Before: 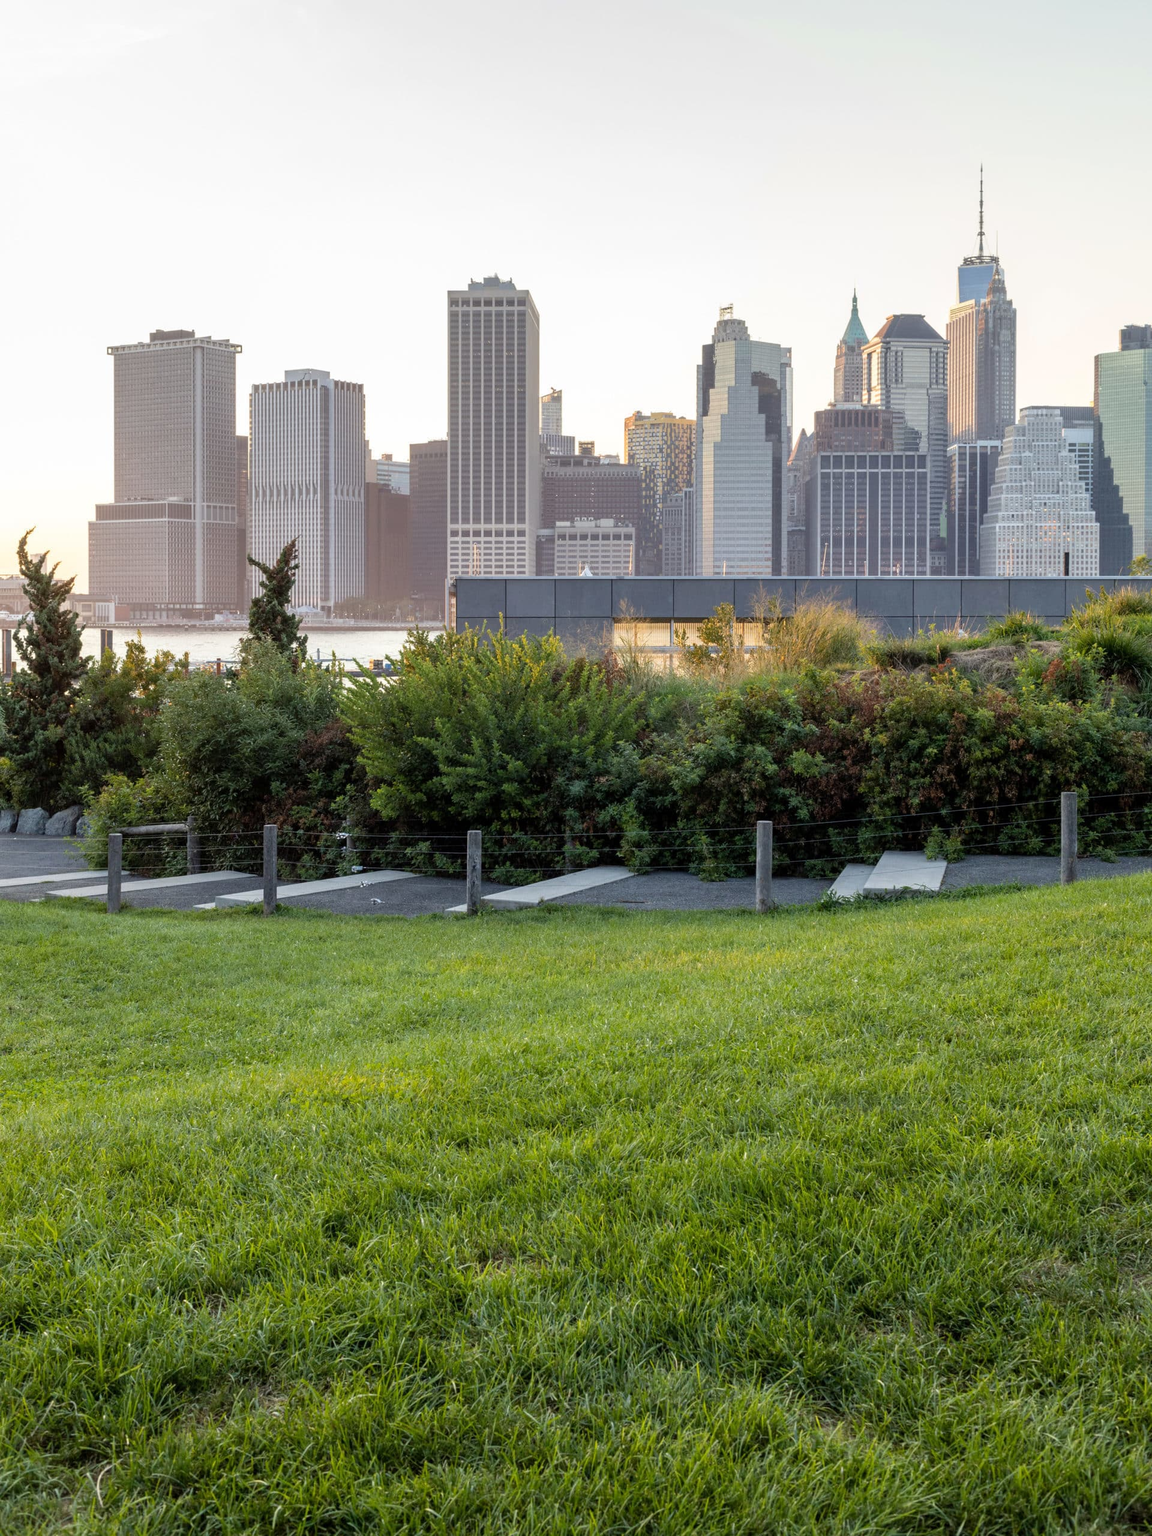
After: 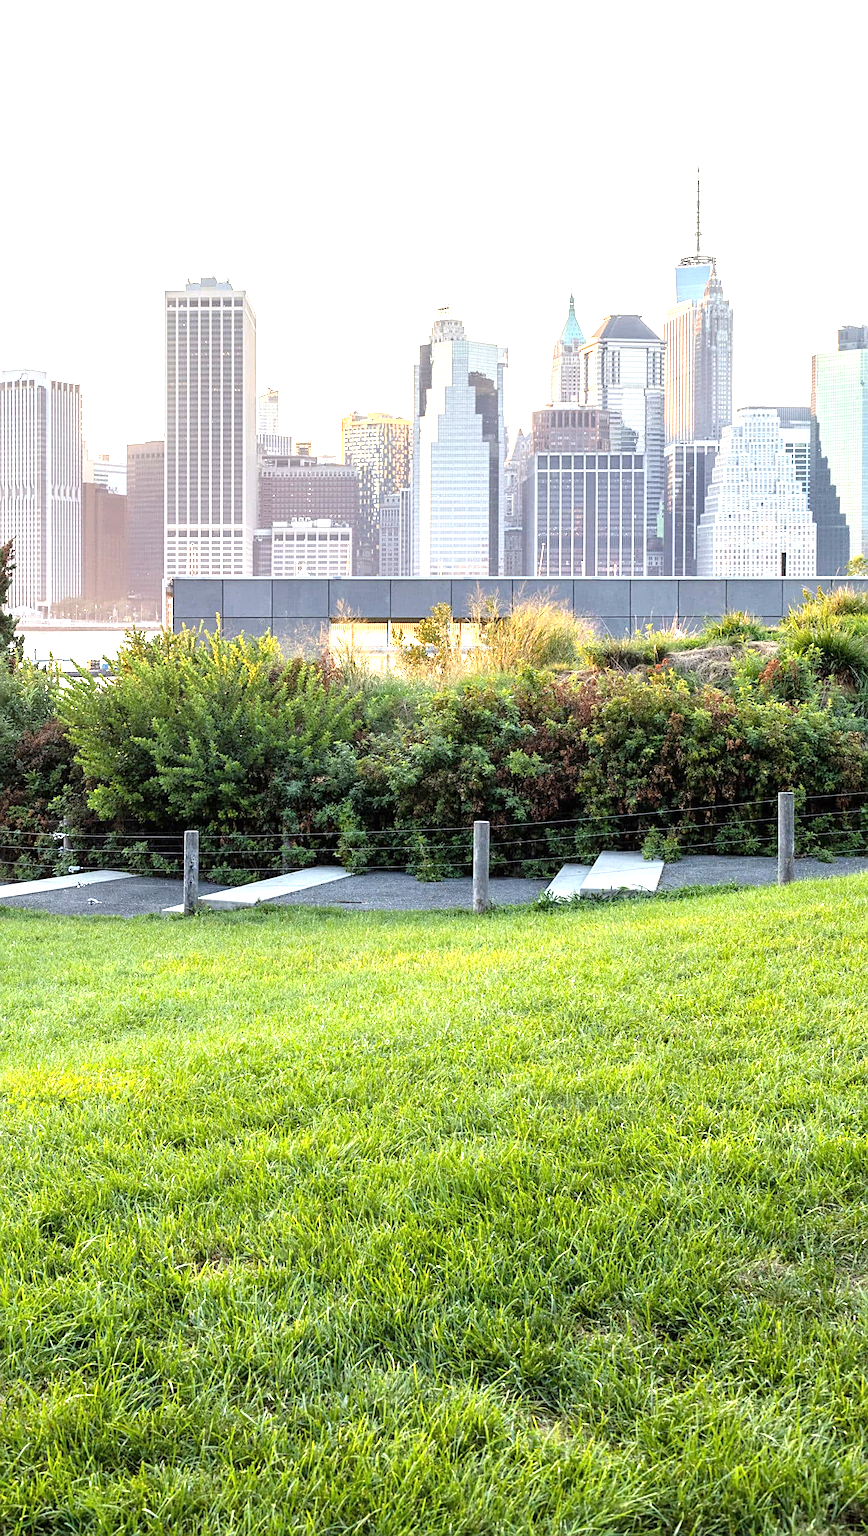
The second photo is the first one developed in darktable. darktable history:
exposure: black level correction 0, exposure 1.388 EV, compensate exposure bias true, compensate highlight preservation false
sharpen: on, module defaults
crop and rotate: left 24.6%
